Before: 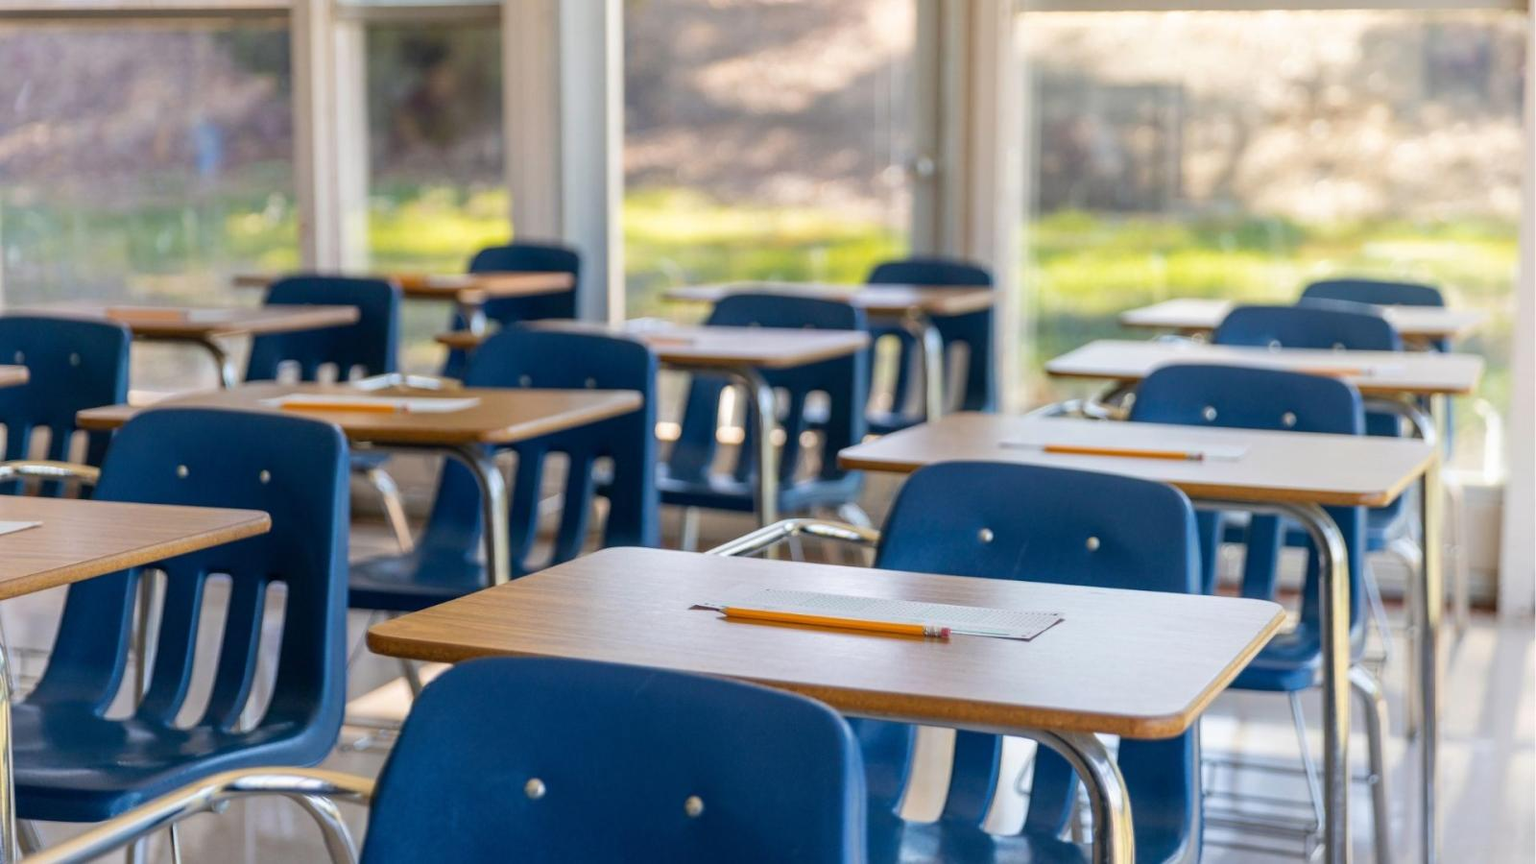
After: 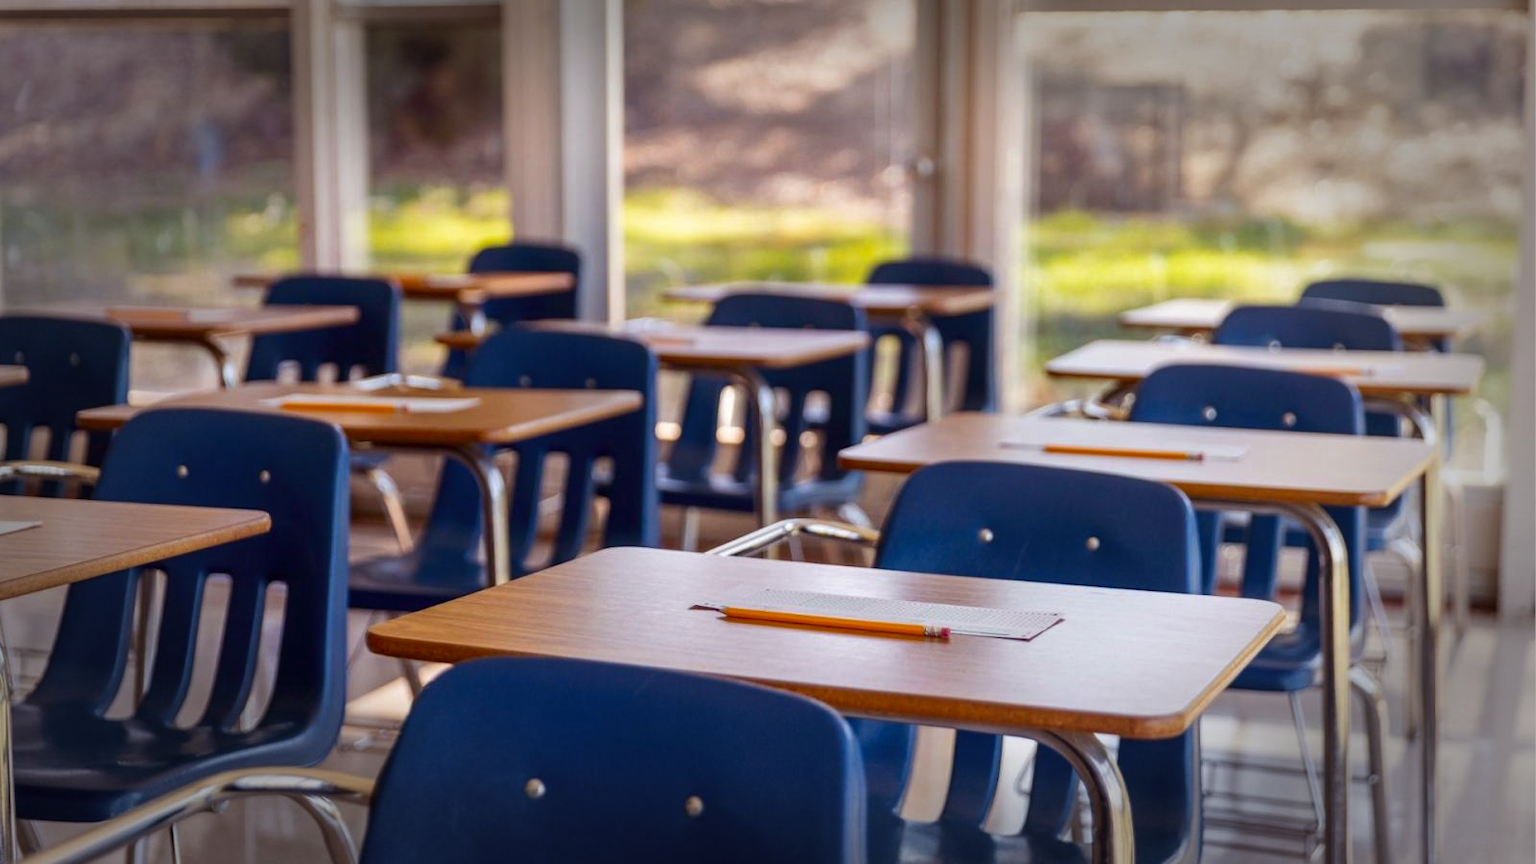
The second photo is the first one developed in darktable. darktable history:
vignetting: fall-off start 66.7%, fall-off radius 39.74%, brightness -0.576, saturation -0.258, automatic ratio true, width/height ratio 0.671, dithering 16-bit output
contrast brightness saturation: contrast 0.07, brightness -0.14, saturation 0.11
rgb levels: mode RGB, independent channels, levels [[0, 0.474, 1], [0, 0.5, 1], [0, 0.5, 1]]
